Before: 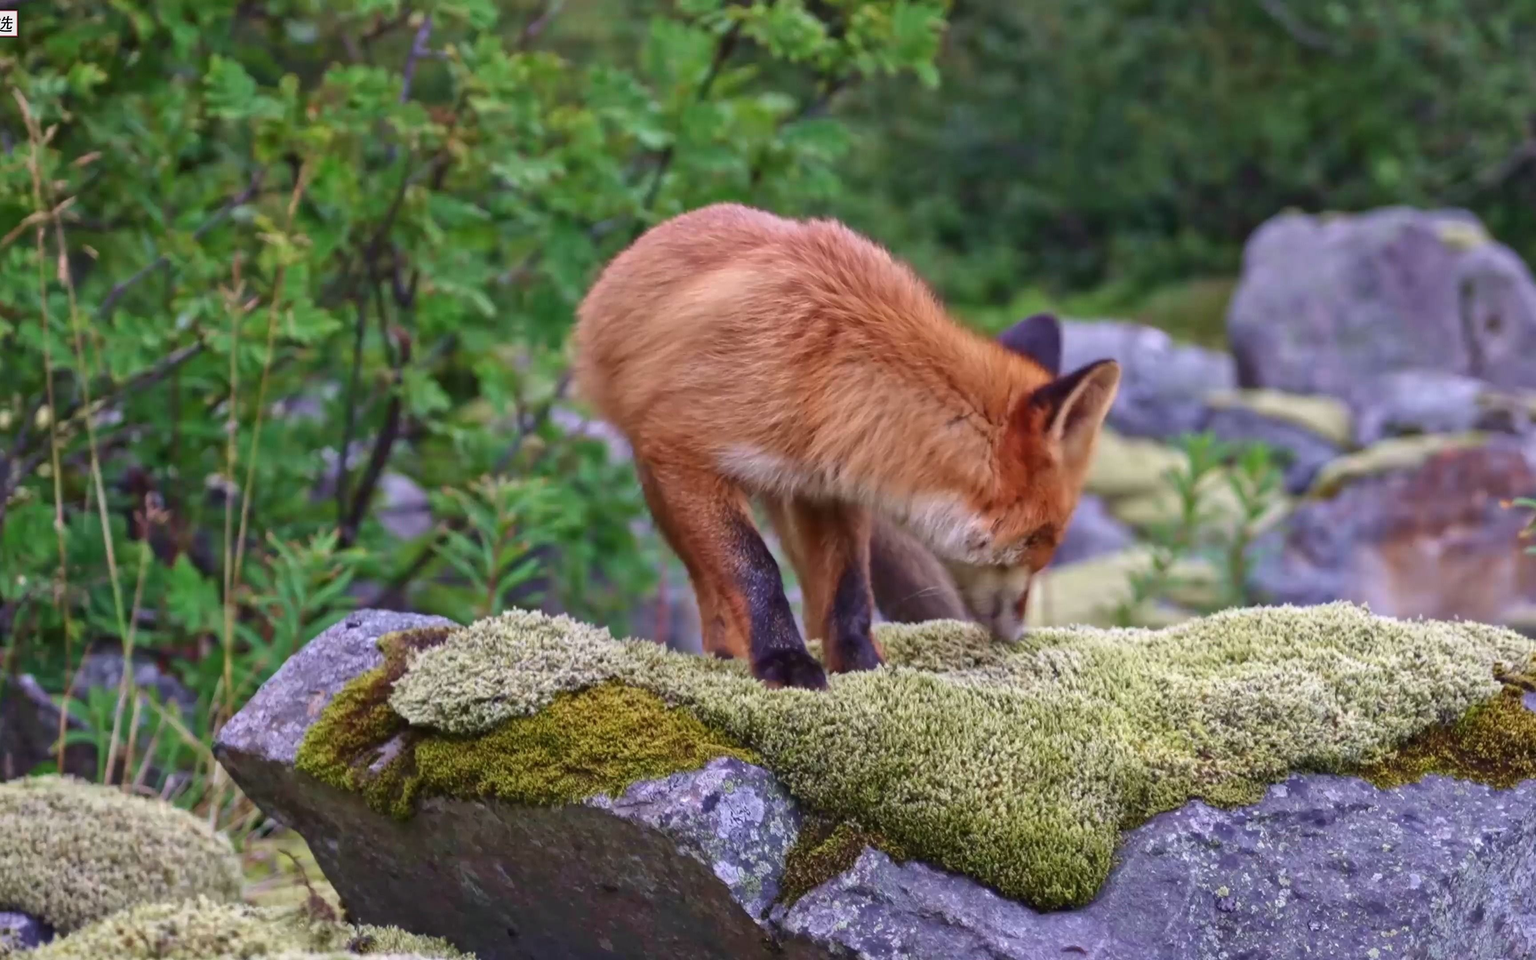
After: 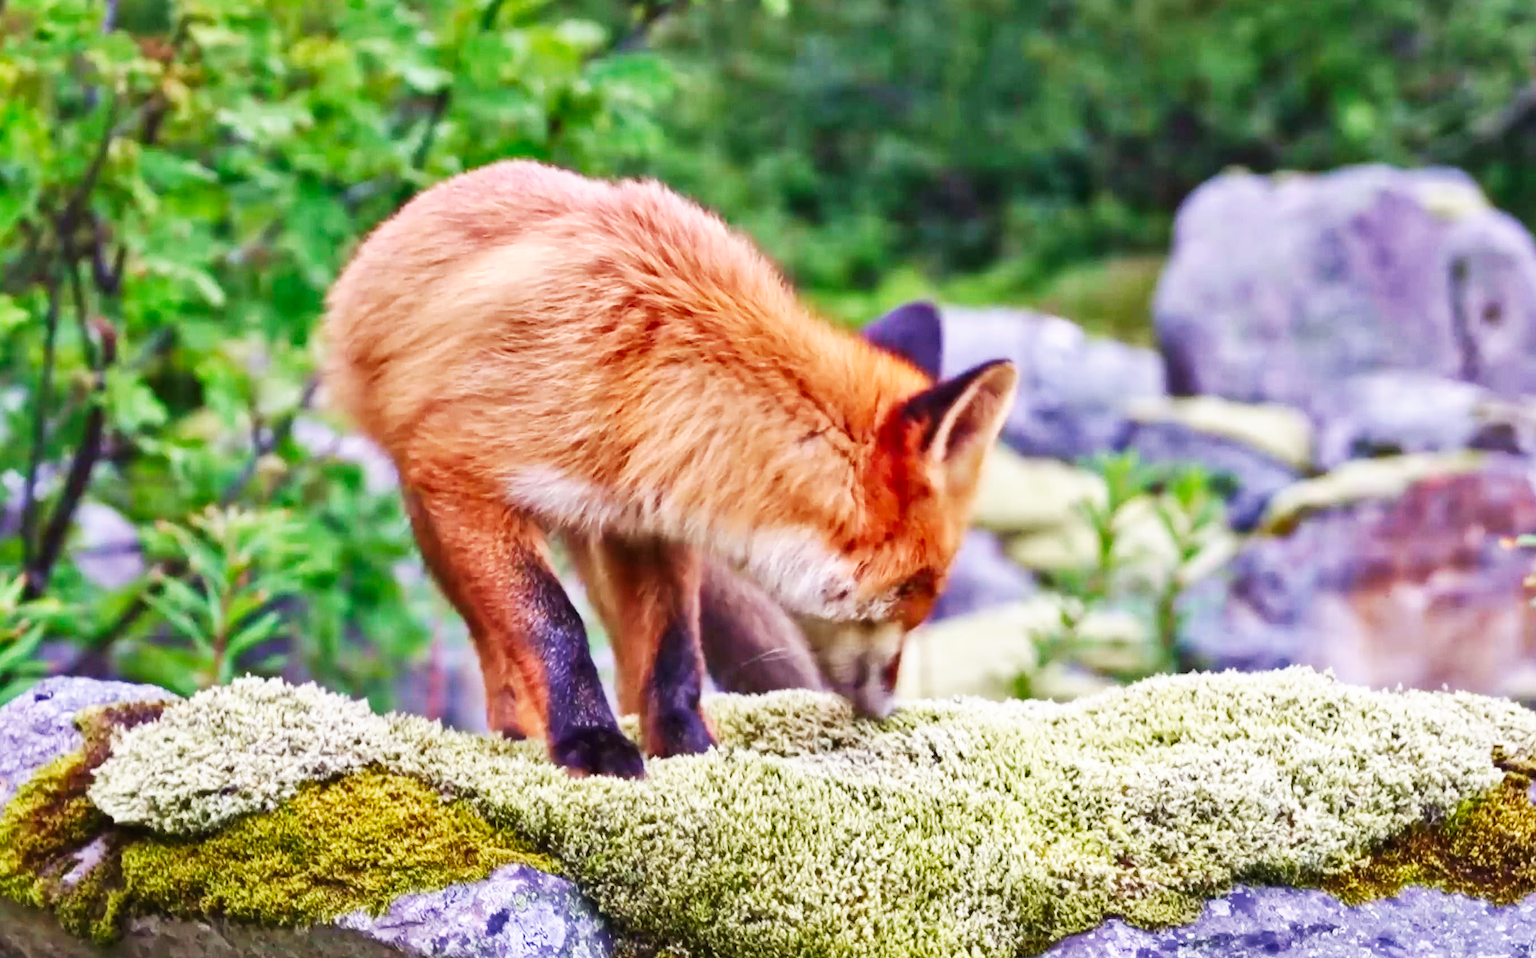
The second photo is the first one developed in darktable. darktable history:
base curve: curves: ch0 [(0, 0) (0.007, 0.004) (0.027, 0.03) (0.046, 0.07) (0.207, 0.54) (0.442, 0.872) (0.673, 0.972) (1, 1)], preserve colors none
contrast equalizer: octaves 7, y [[0.524, 0.538, 0.547, 0.548, 0.538, 0.524], [0.5 ×6], [0.5 ×6], [0 ×6], [0 ×6]], mix -0.205
crop and rotate: left 20.812%, top 8.066%, right 0.484%, bottom 13.352%
shadows and highlights: soften with gaussian
